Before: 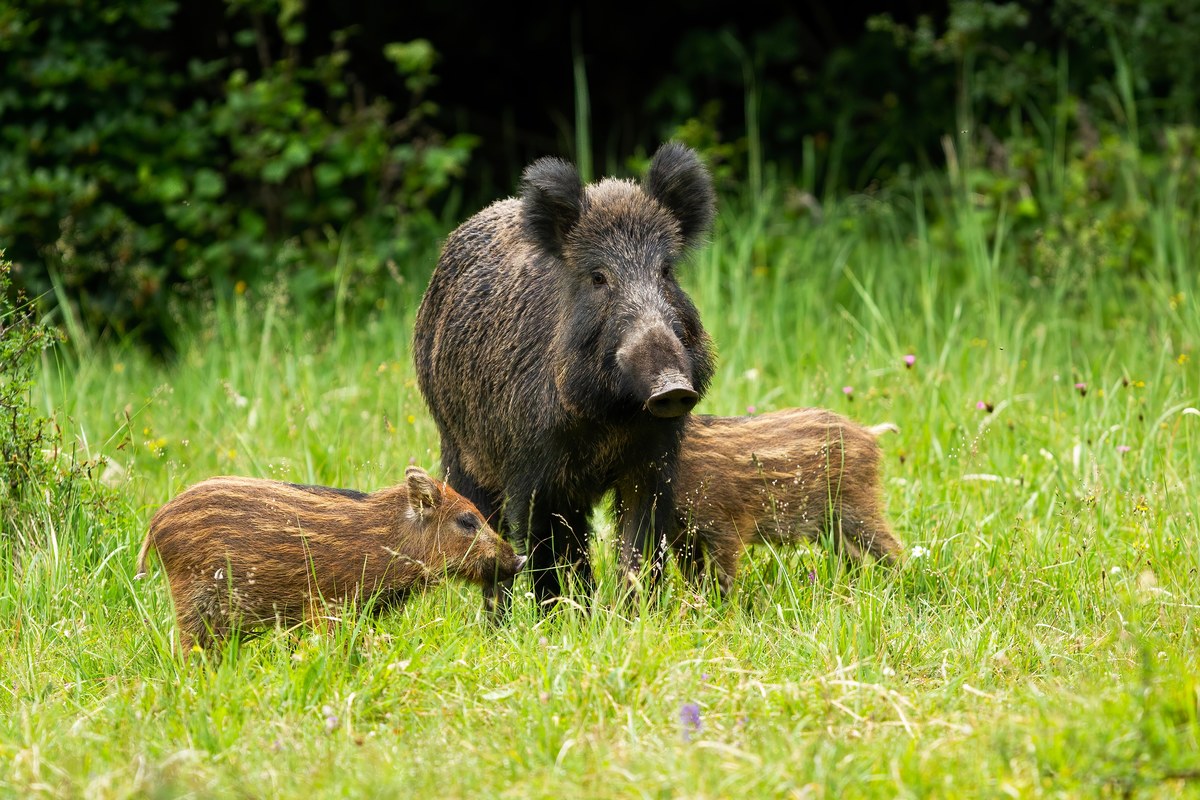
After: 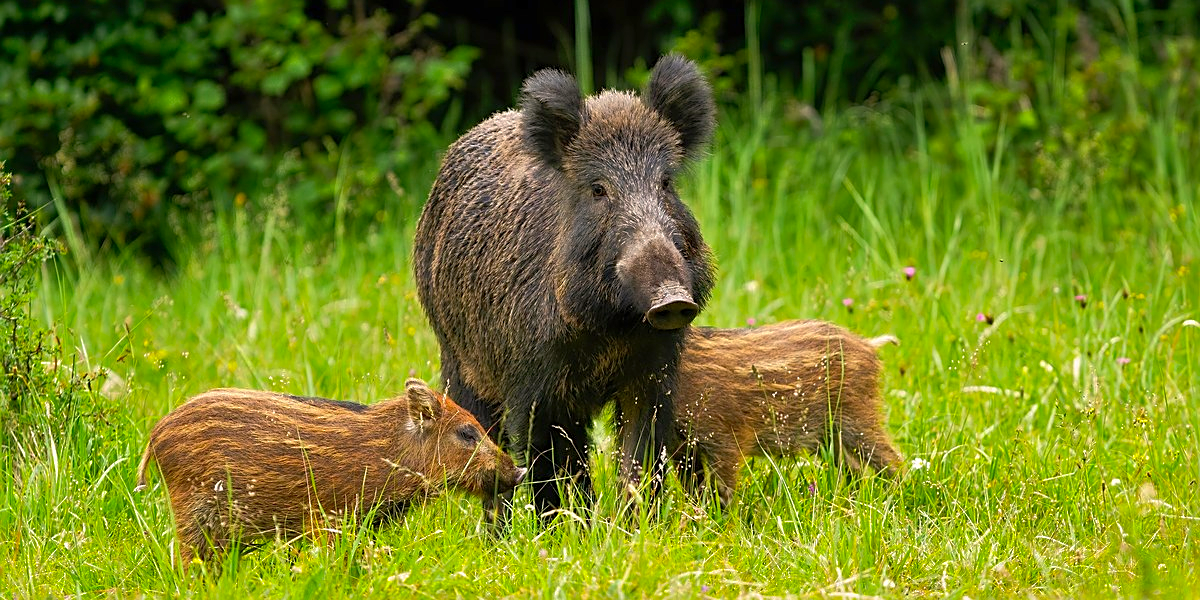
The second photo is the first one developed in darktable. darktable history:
shadows and highlights: on, module defaults
crop: top 11.06%, bottom 13.885%
sharpen: on, module defaults
color correction: highlights a* 3.52, highlights b* 1.96, saturation 1.22
